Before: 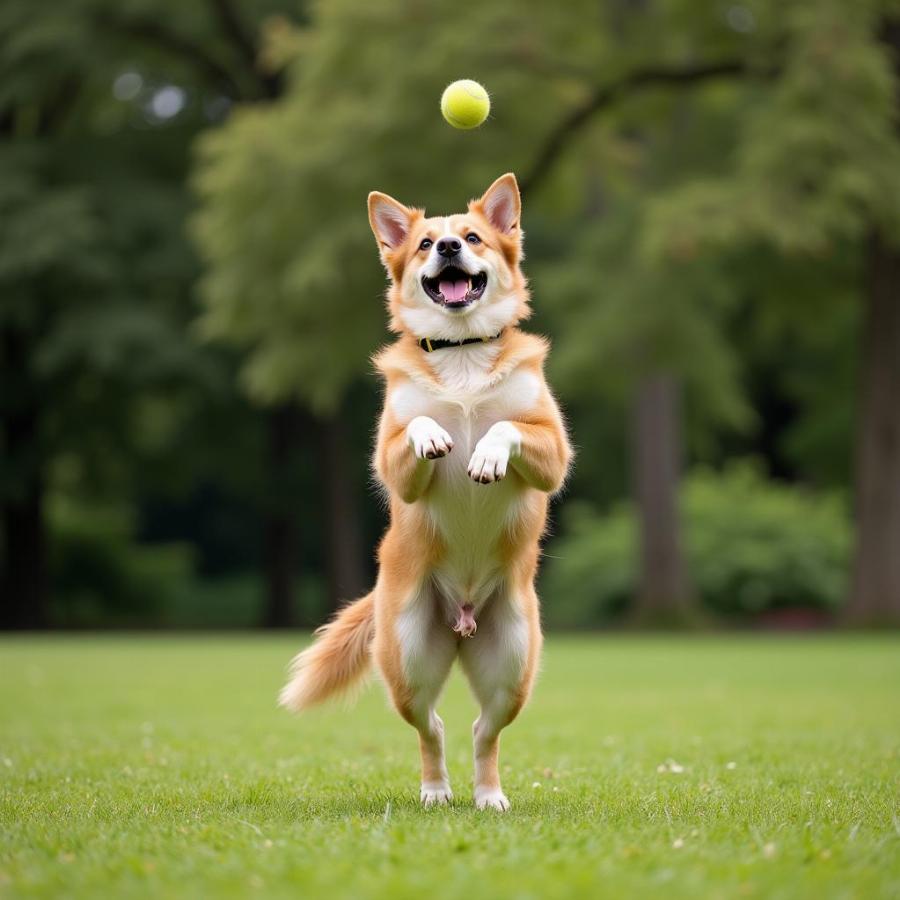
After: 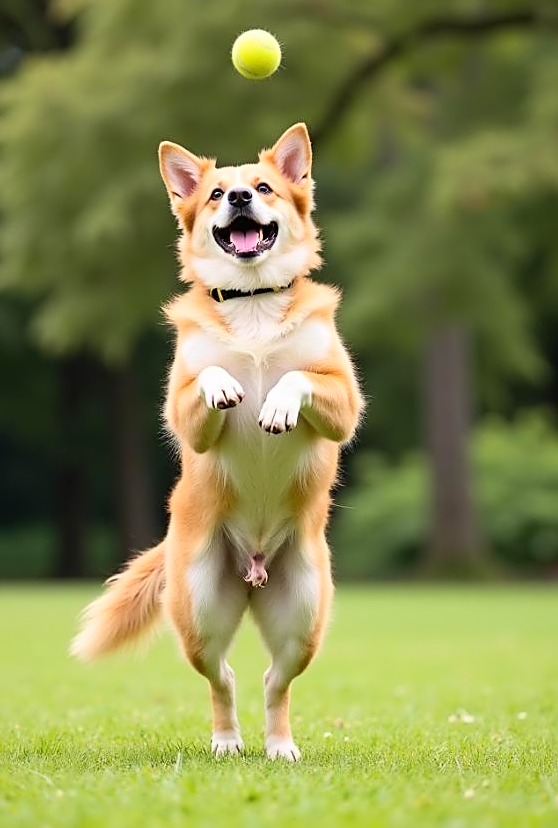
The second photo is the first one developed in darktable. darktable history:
contrast equalizer: octaves 7, y [[0.5 ×6], [0.5 ×6], [0.5 ×6], [0, 0.033, 0.067, 0.1, 0.133, 0.167], [0, 0.05, 0.1, 0.15, 0.2, 0.25]], mix 0.313
crop and rotate: left 23.28%, top 5.625%, right 14.715%, bottom 2.281%
contrast brightness saturation: contrast 0.197, brightness 0.15, saturation 0.148
sharpen: on, module defaults
